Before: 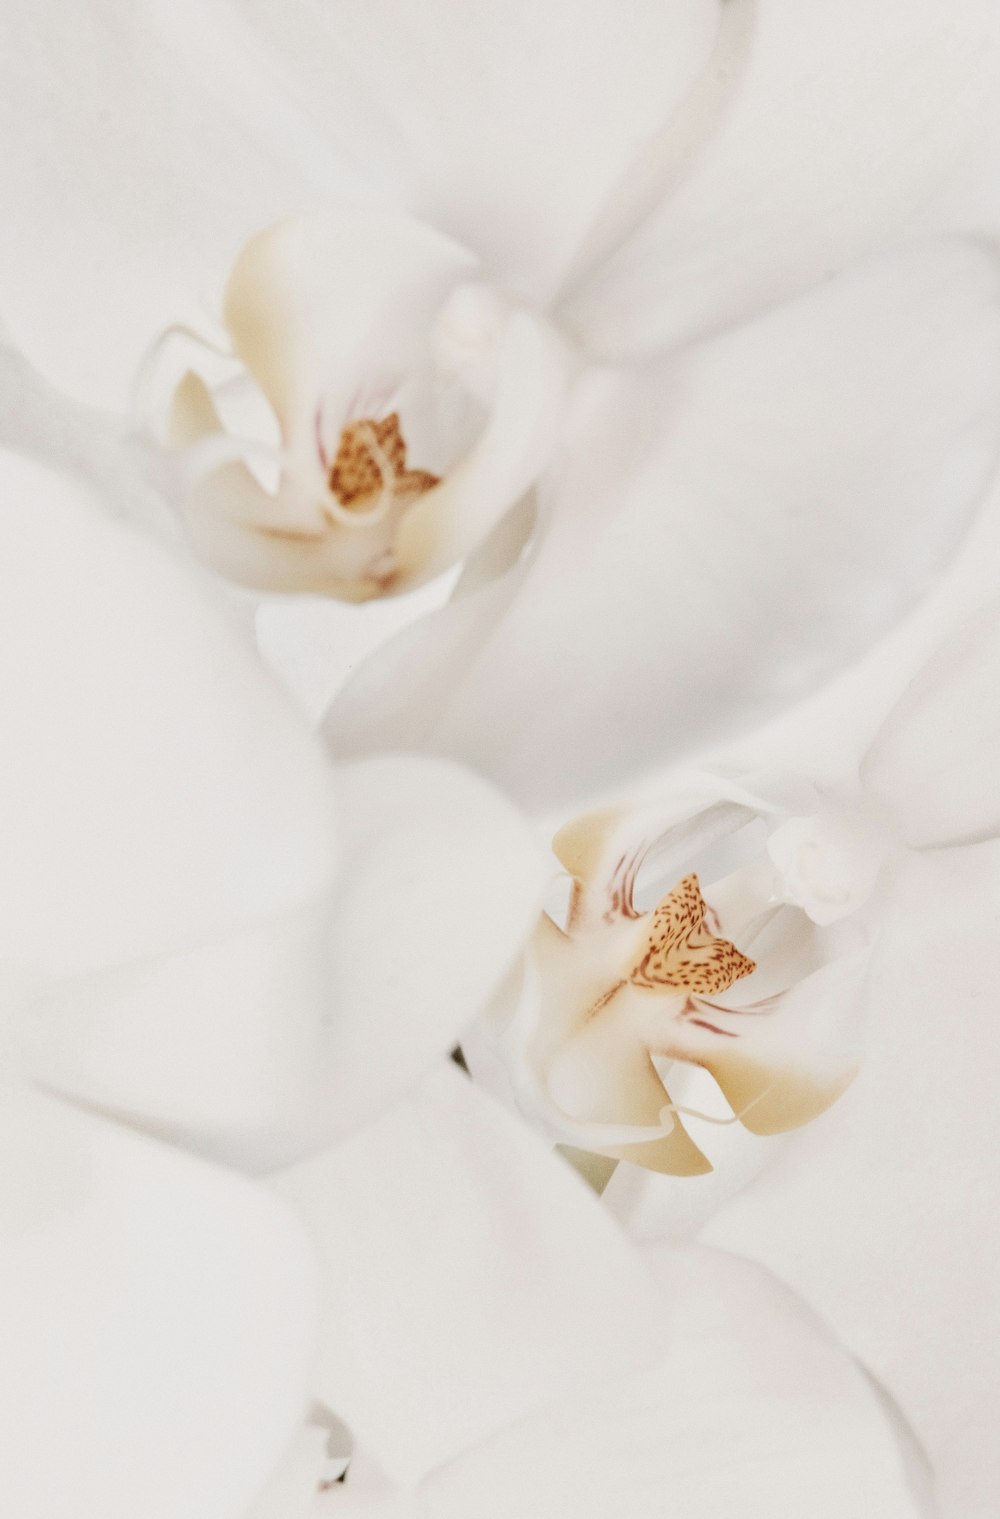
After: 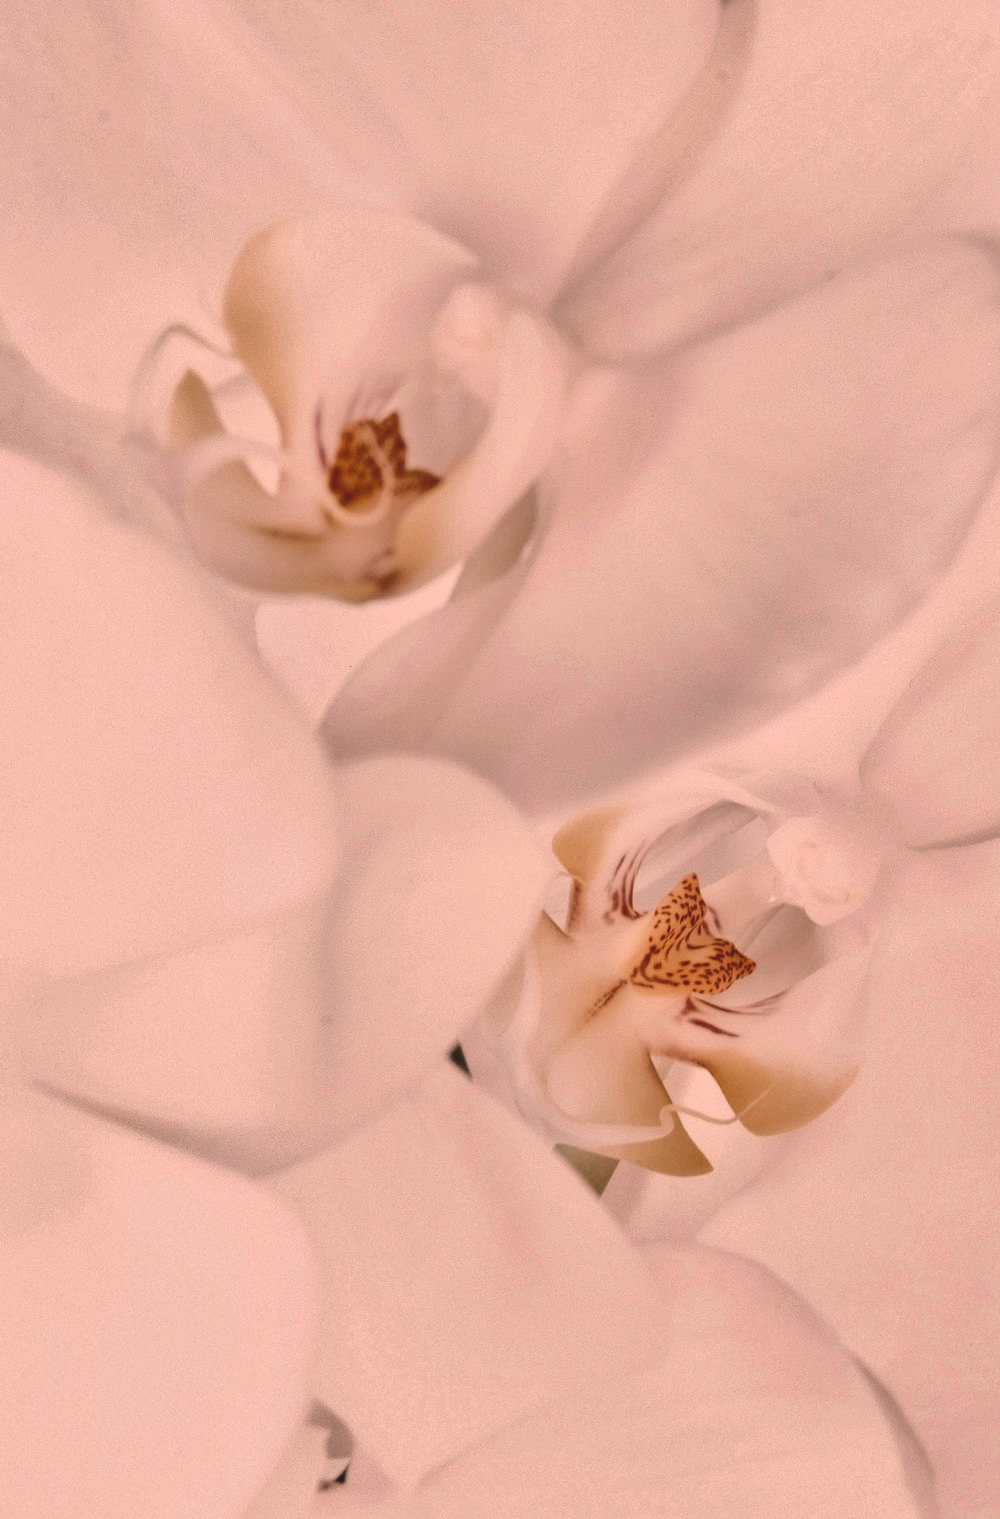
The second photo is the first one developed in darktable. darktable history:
rgb curve: curves: ch0 [(0, 0.186) (0.314, 0.284) (0.775, 0.708) (1, 1)], compensate middle gray true, preserve colors none
color balance rgb: shadows lift › chroma 2%, shadows lift › hue 247.2°, power › chroma 0.3%, power › hue 25.2°, highlights gain › chroma 3%, highlights gain › hue 60°, global offset › luminance 2%, perceptual saturation grading › global saturation 20%, perceptual saturation grading › highlights -20%, perceptual saturation grading › shadows 30%
white balance: emerald 1
color correction: highlights a* 14.52, highlights b* 4.84
shadows and highlights: highlights color adjustment 0%, low approximation 0.01, soften with gaussian
